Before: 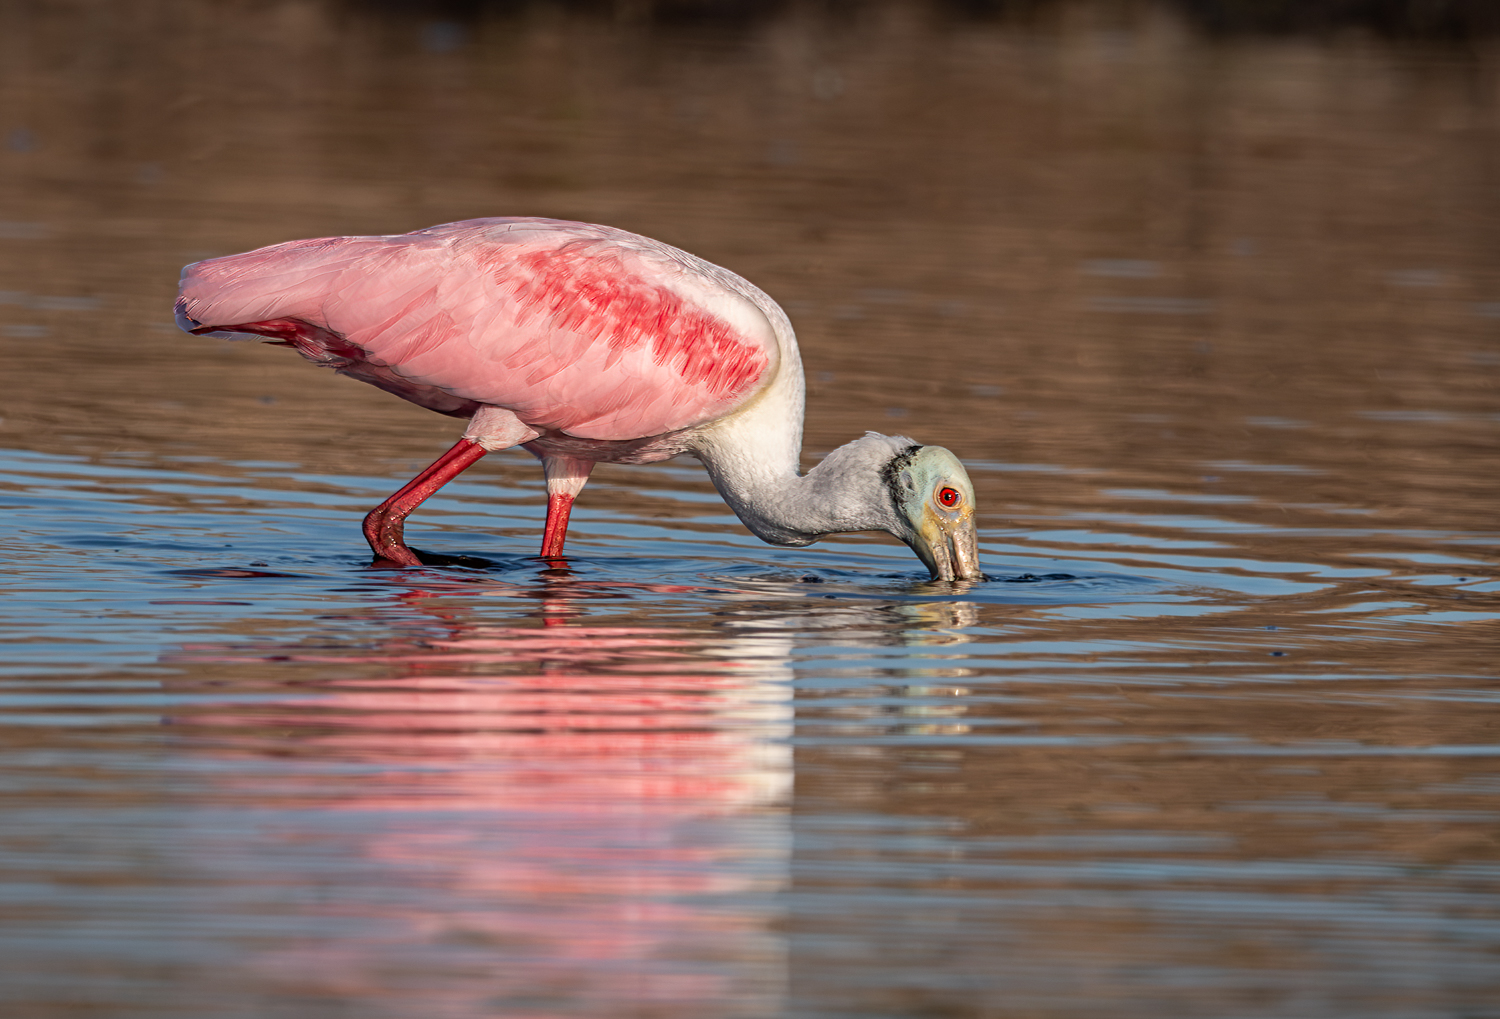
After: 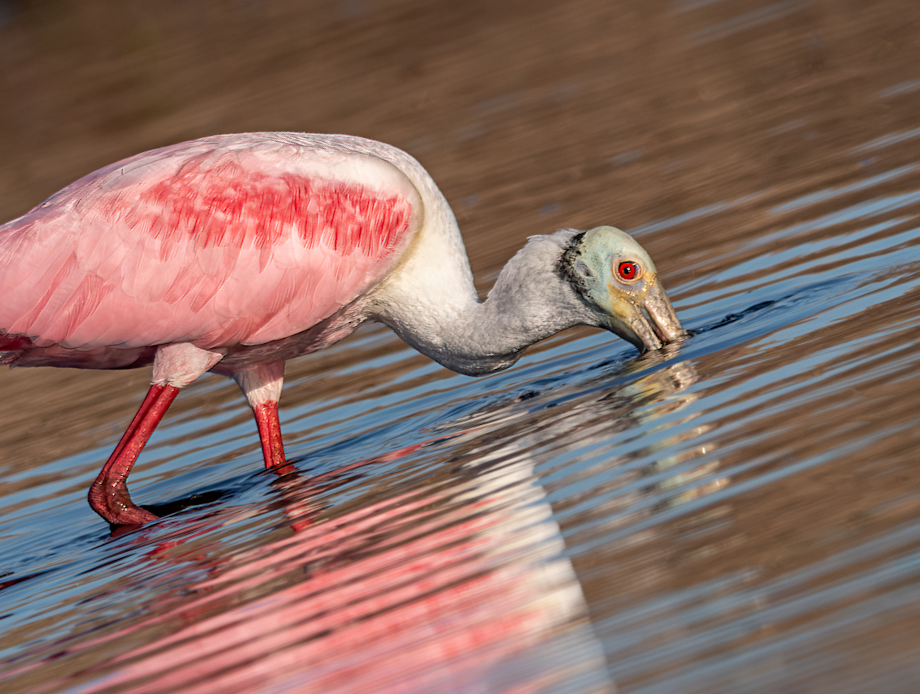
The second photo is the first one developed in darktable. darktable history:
crop and rotate: angle 20.45°, left 6.859%, right 4.038%, bottom 1.074%
